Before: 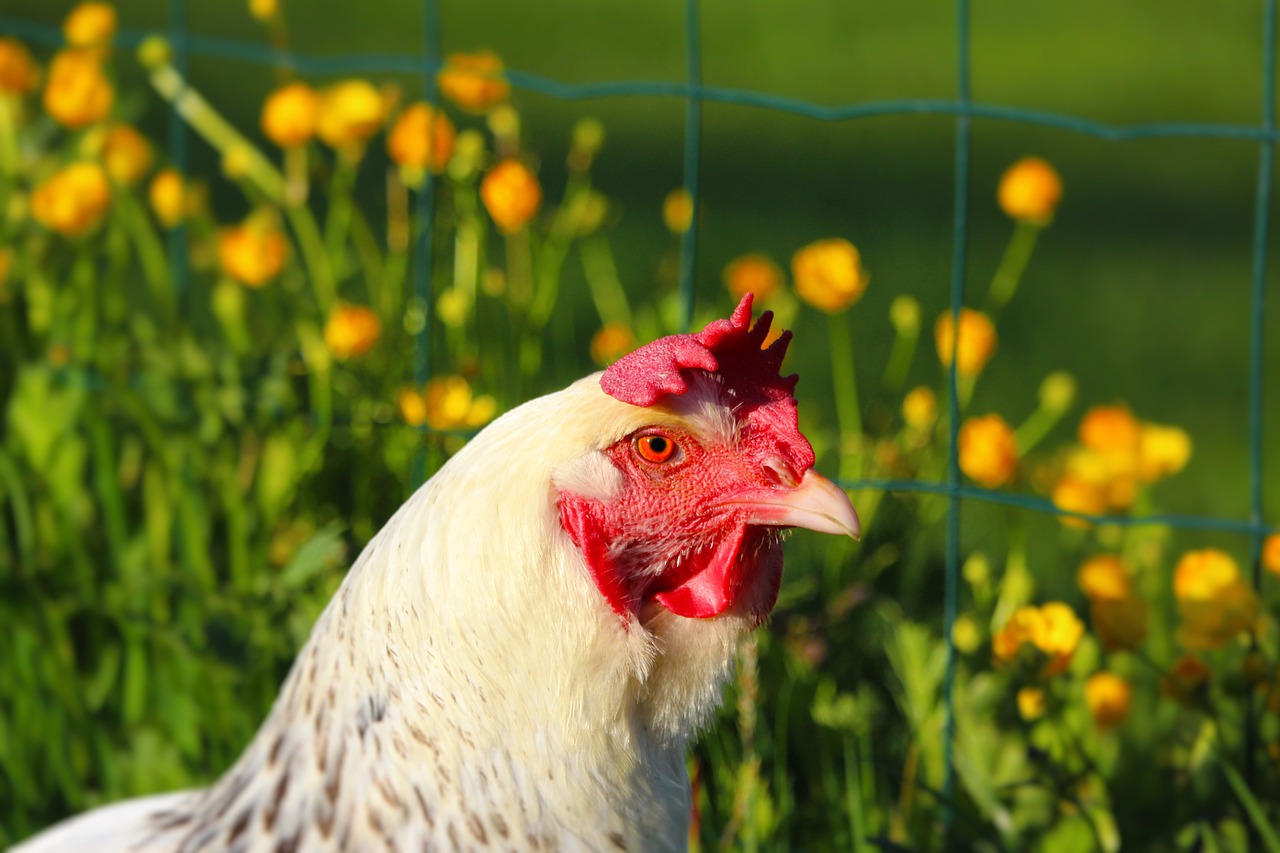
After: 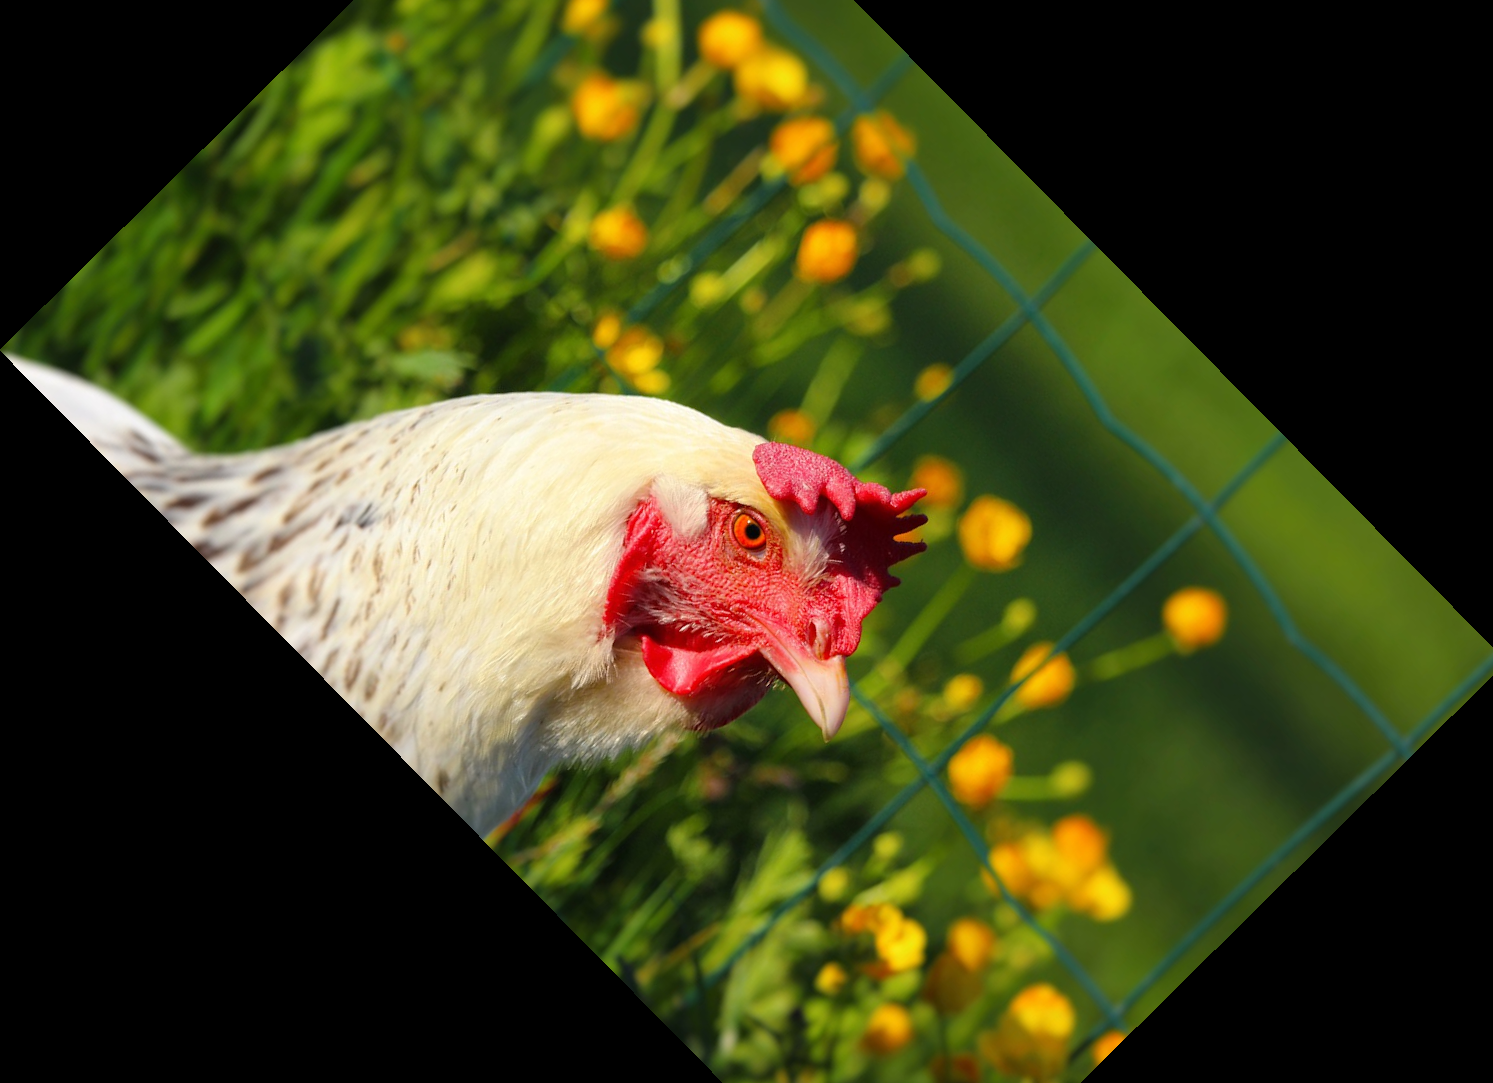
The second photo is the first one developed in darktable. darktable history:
crop and rotate: angle -45.37°, top 16.5%, right 0.873%, bottom 11.742%
